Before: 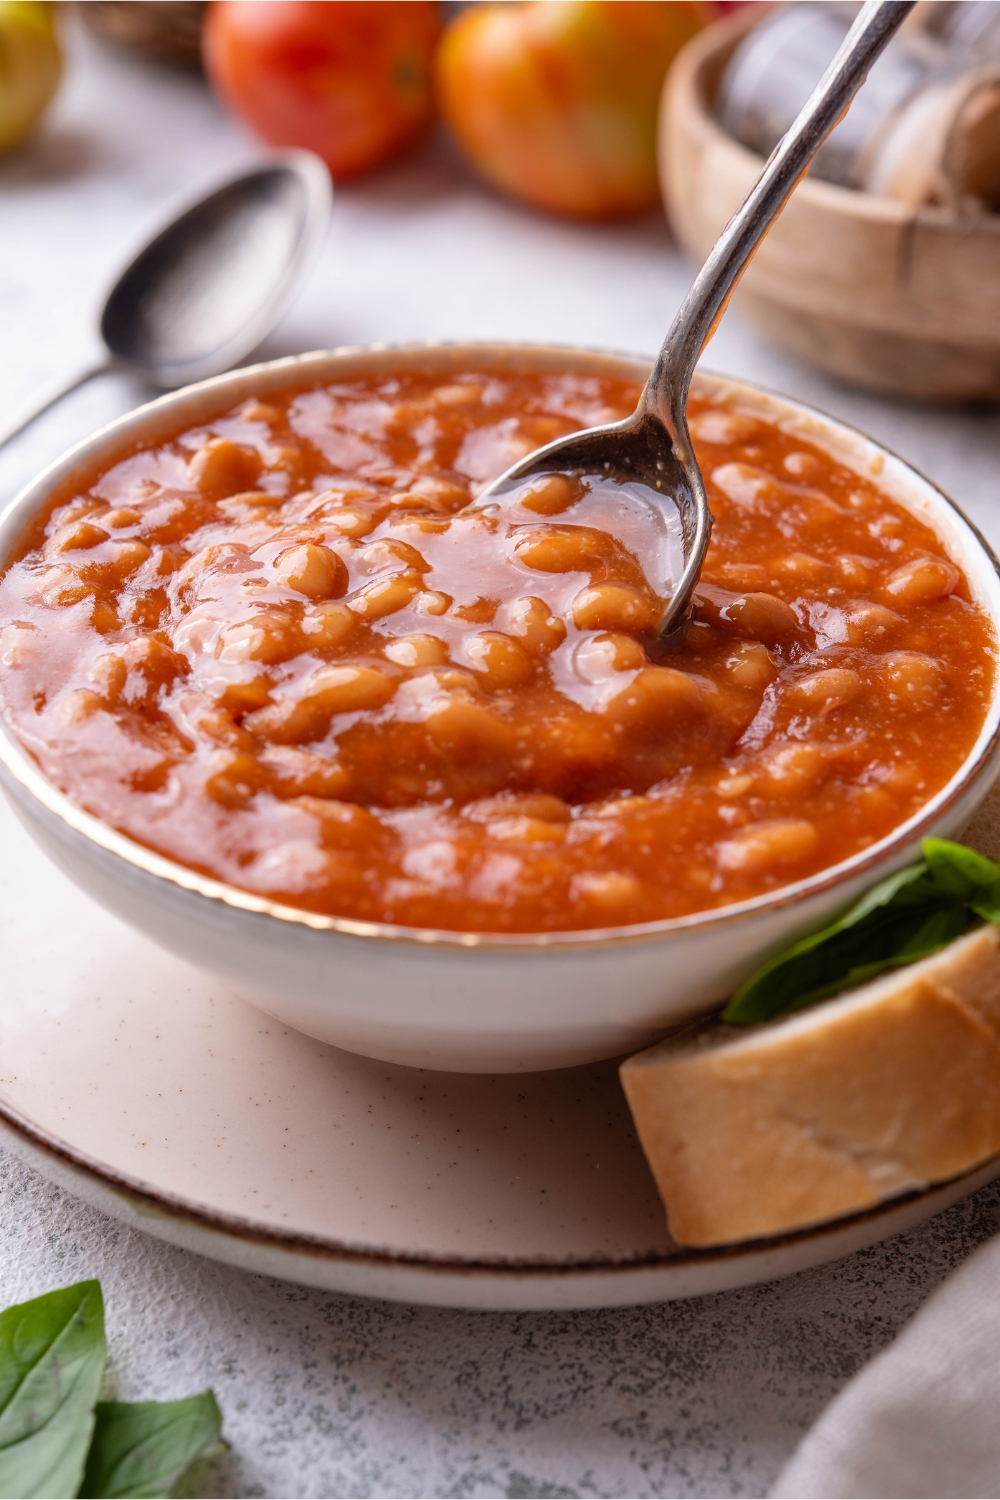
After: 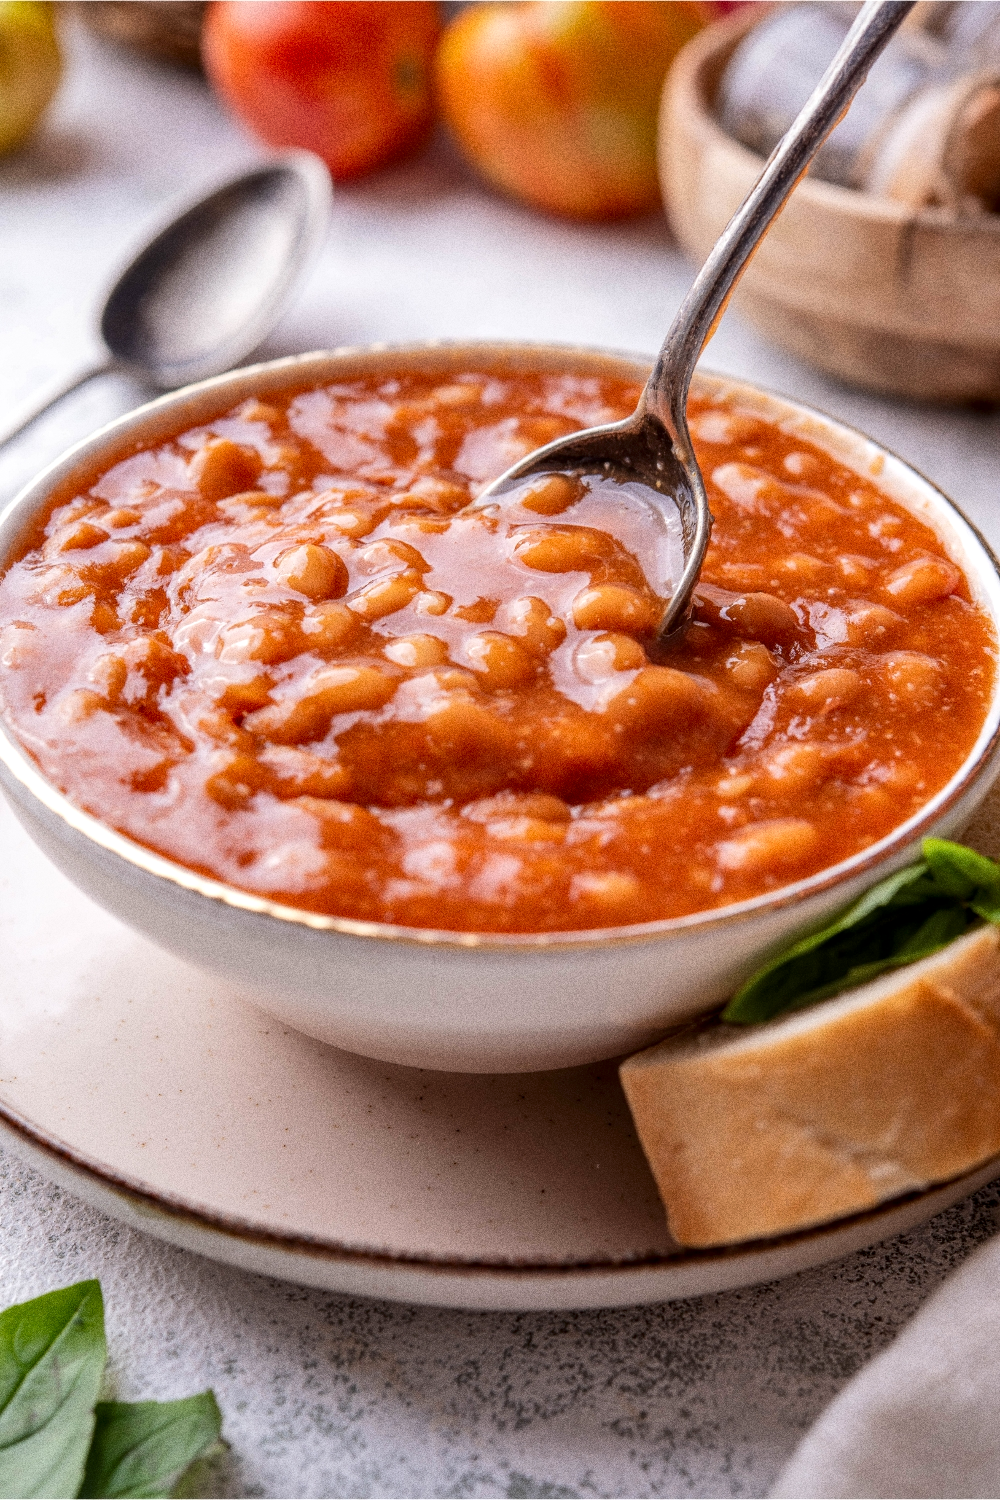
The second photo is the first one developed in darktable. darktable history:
base curve: curves: ch0 [(0, 0) (0.262, 0.32) (0.722, 0.705) (1, 1)]
local contrast: detail 130%
grain: coarseness 0.09 ISO, strength 40%
